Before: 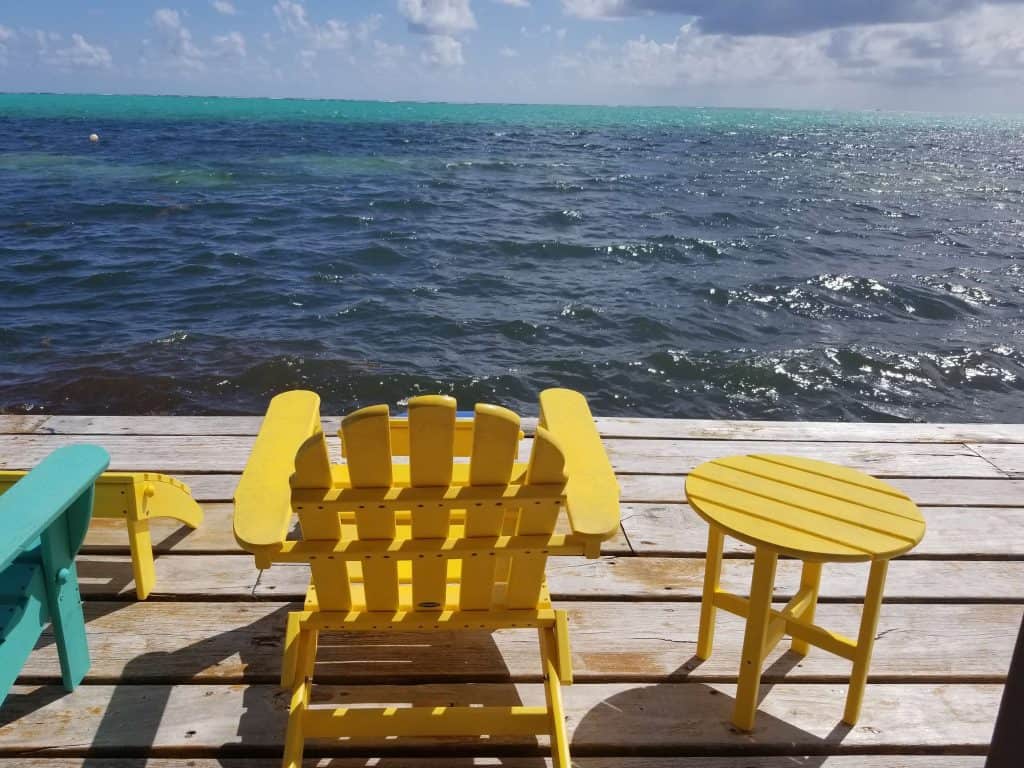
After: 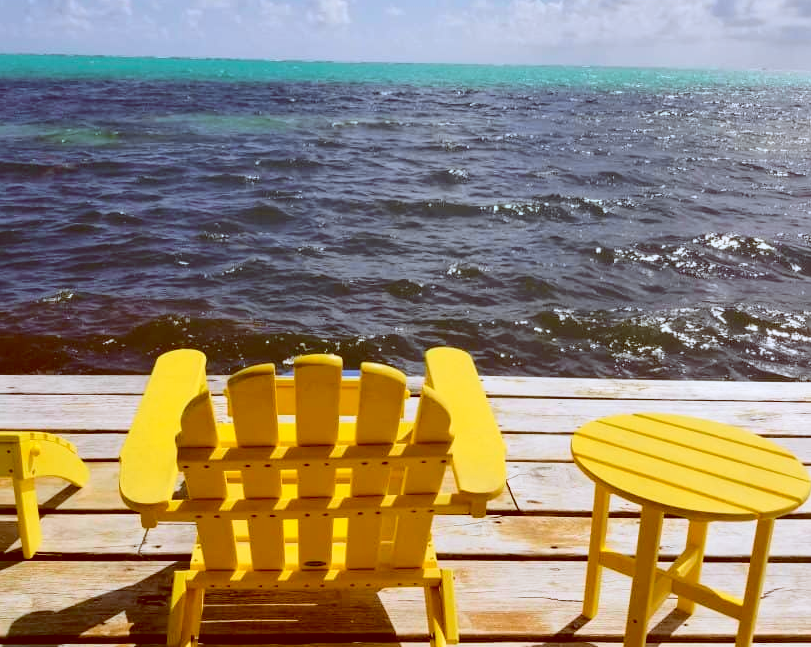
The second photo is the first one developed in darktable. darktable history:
crop: left 11.225%, top 5.381%, right 9.565%, bottom 10.314%
tone curve: curves: ch0 [(0, 0.023) (0.132, 0.075) (0.256, 0.2) (0.454, 0.495) (0.708, 0.78) (0.844, 0.896) (1, 0.98)]; ch1 [(0, 0) (0.37, 0.308) (0.478, 0.46) (0.499, 0.5) (0.513, 0.508) (0.526, 0.533) (0.59, 0.612) (0.764, 0.804) (1, 1)]; ch2 [(0, 0) (0.312, 0.313) (0.461, 0.454) (0.48, 0.477) (0.503, 0.5) (0.526, 0.54) (0.564, 0.595) (0.631, 0.676) (0.713, 0.767) (0.985, 0.966)], color space Lab, independent channels
color balance: lift [1, 1.011, 0.999, 0.989], gamma [1.109, 1.045, 1.039, 0.955], gain [0.917, 0.936, 0.952, 1.064], contrast 2.32%, contrast fulcrum 19%, output saturation 101%
